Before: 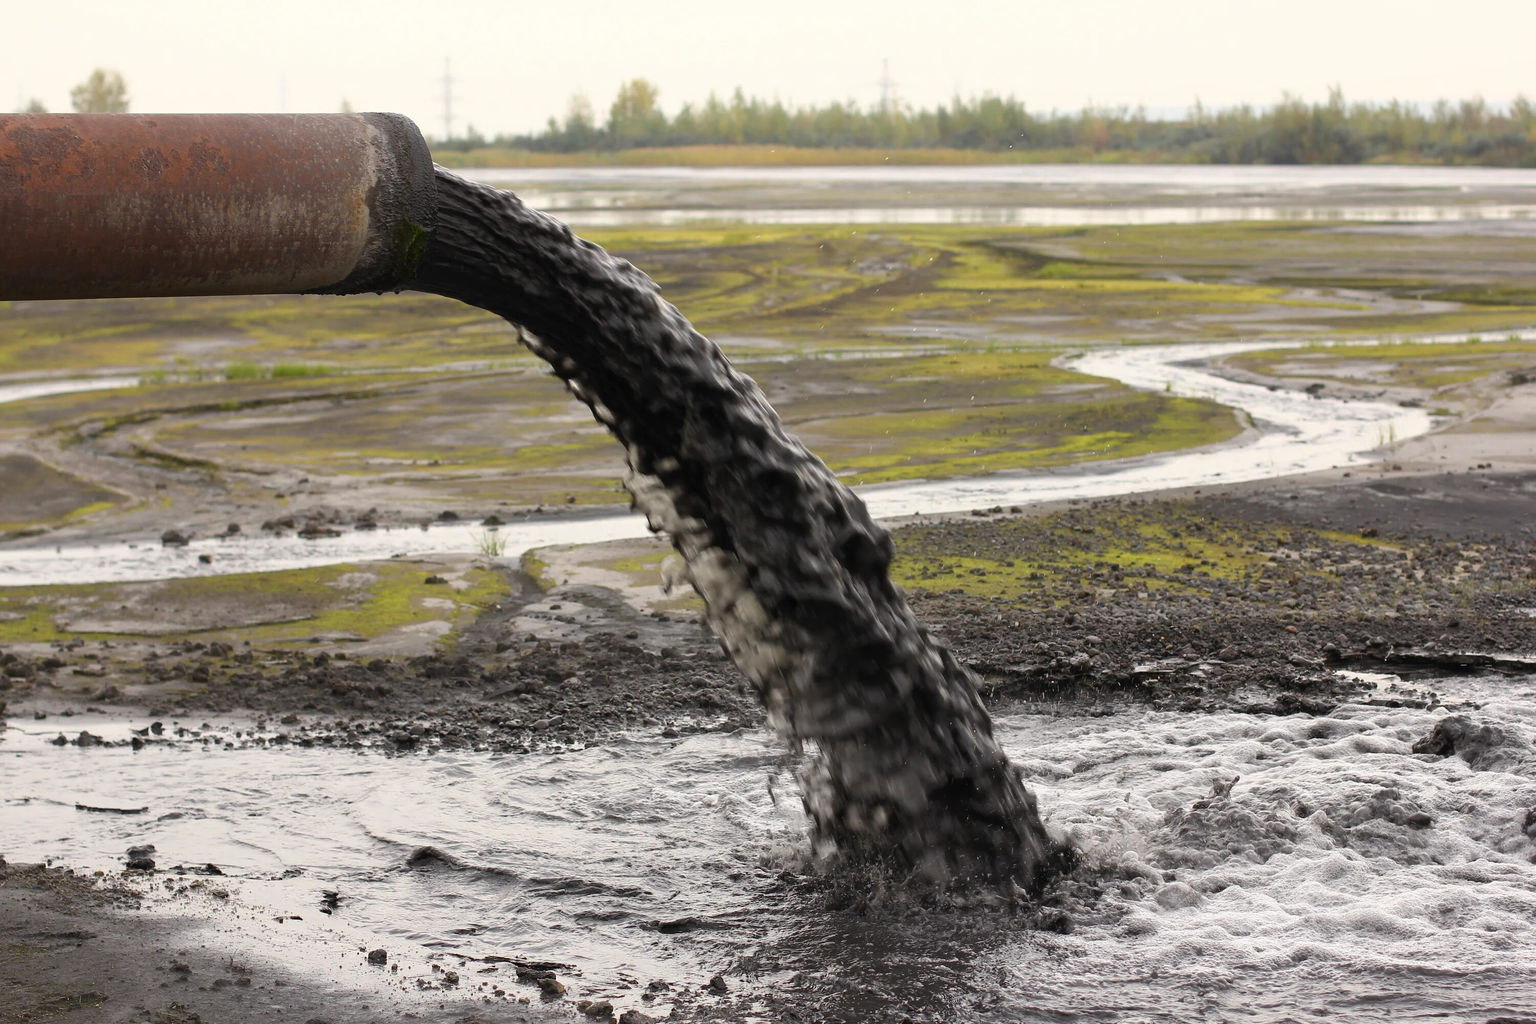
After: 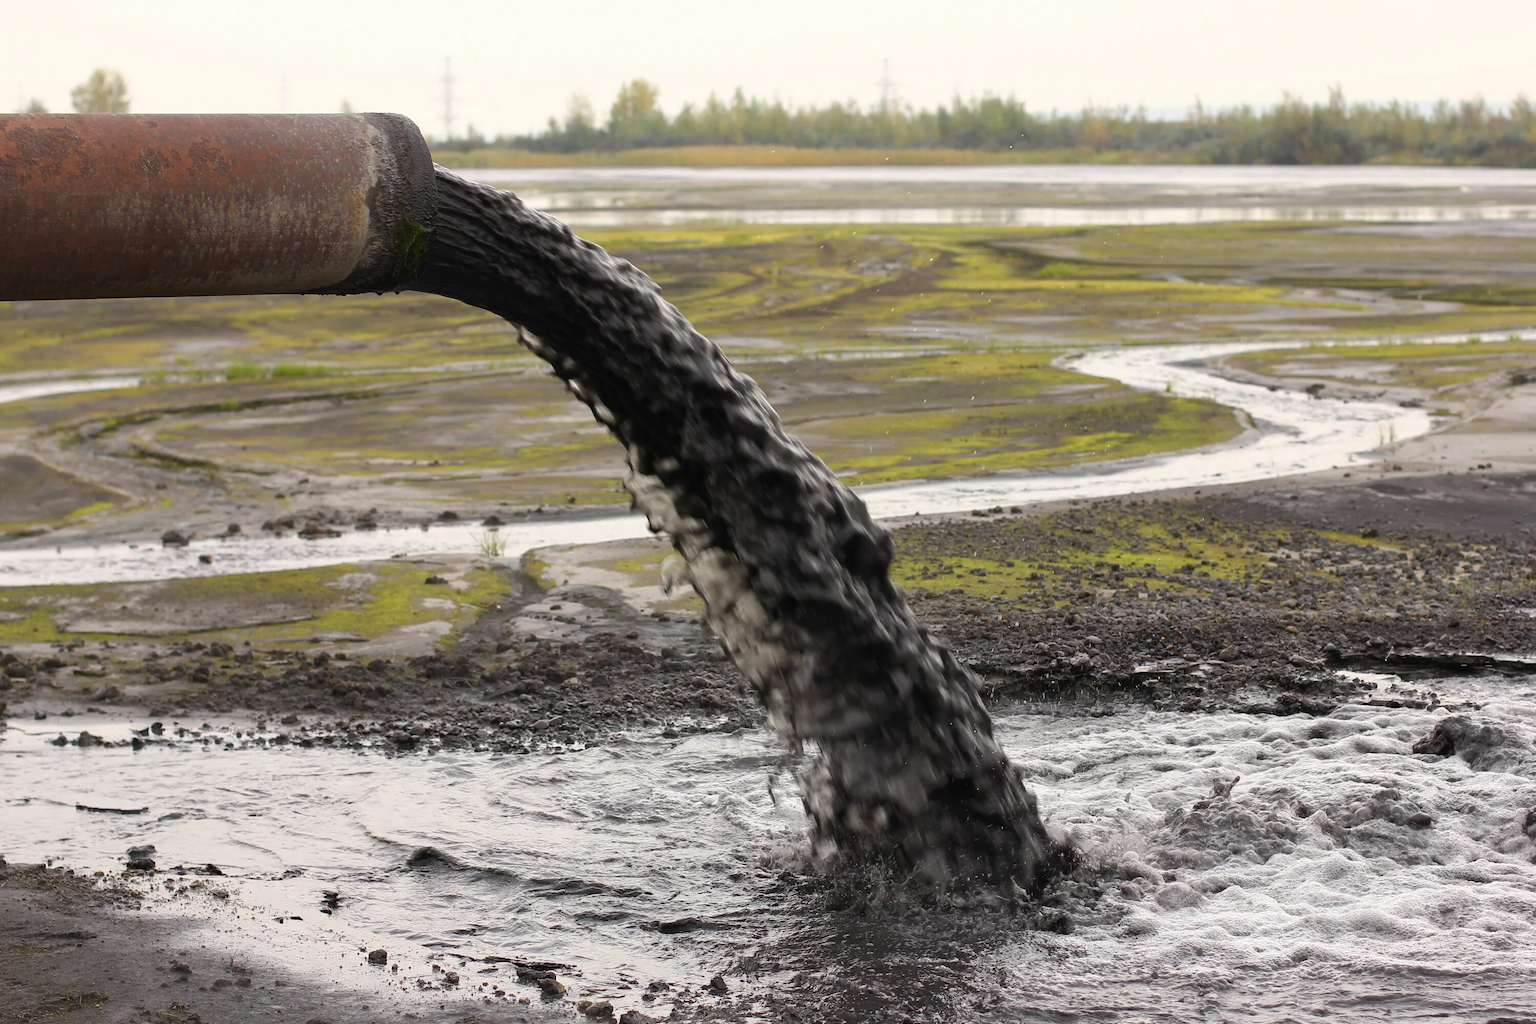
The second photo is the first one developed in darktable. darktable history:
color correction: highlights a* 0.024, highlights b* -0.561
